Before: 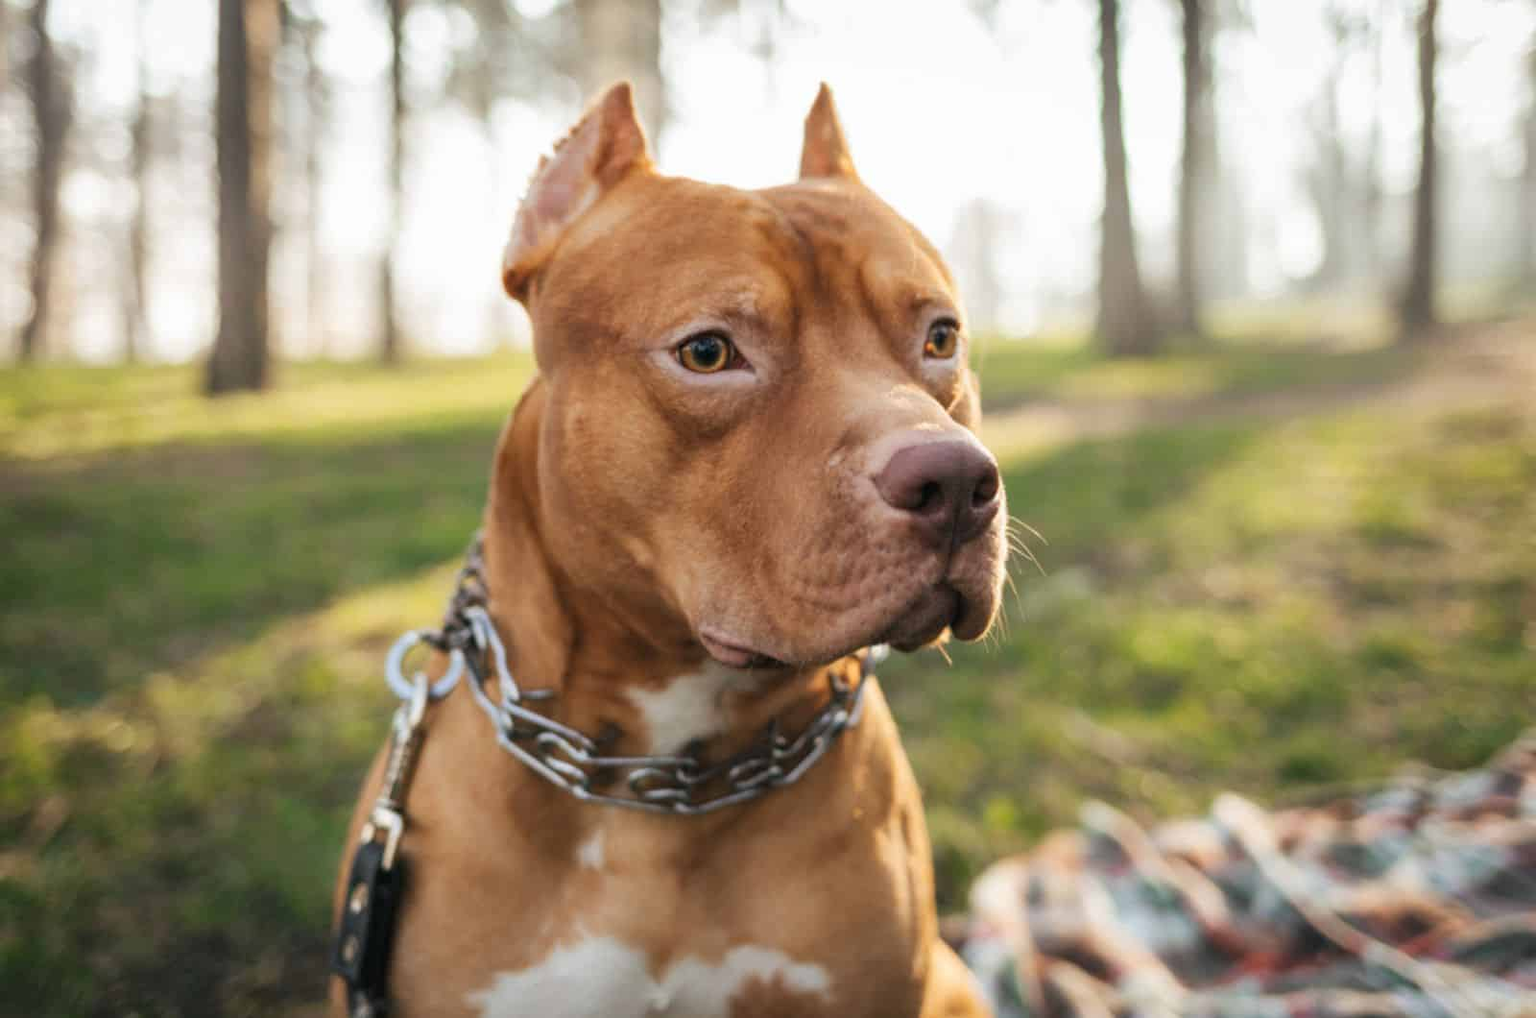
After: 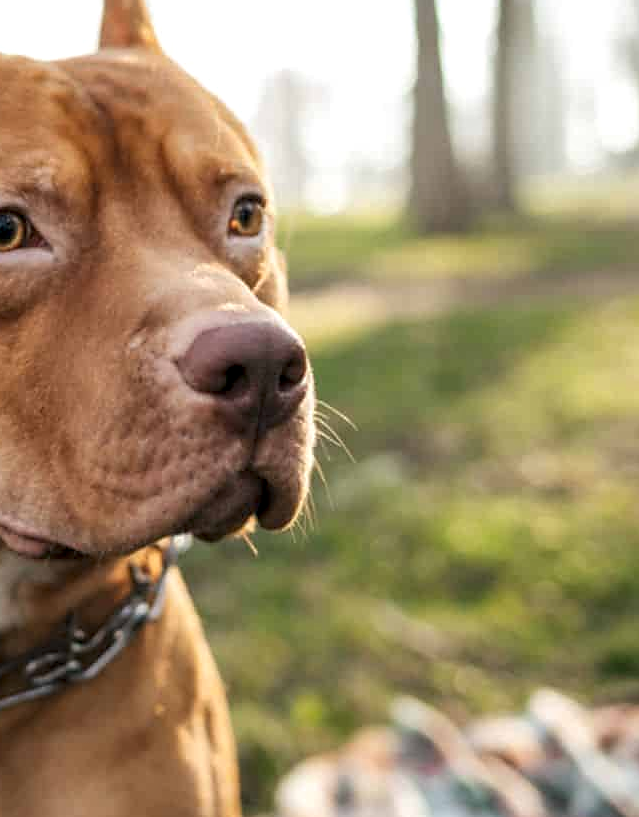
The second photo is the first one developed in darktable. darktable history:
sharpen: radius 1.822, amount 0.414, threshold 1.736
crop: left 45.92%, top 13.004%, right 14.102%, bottom 9.905%
local contrast: detail 130%
